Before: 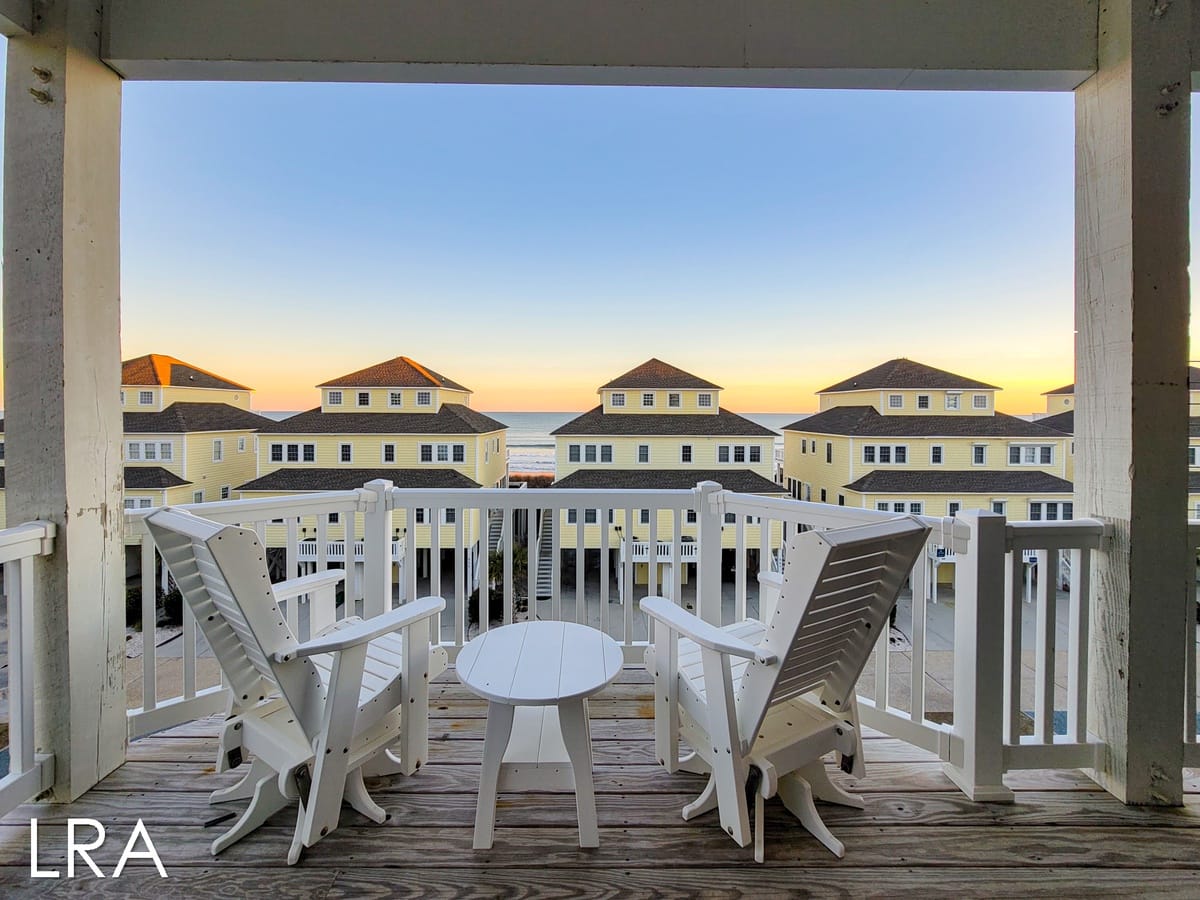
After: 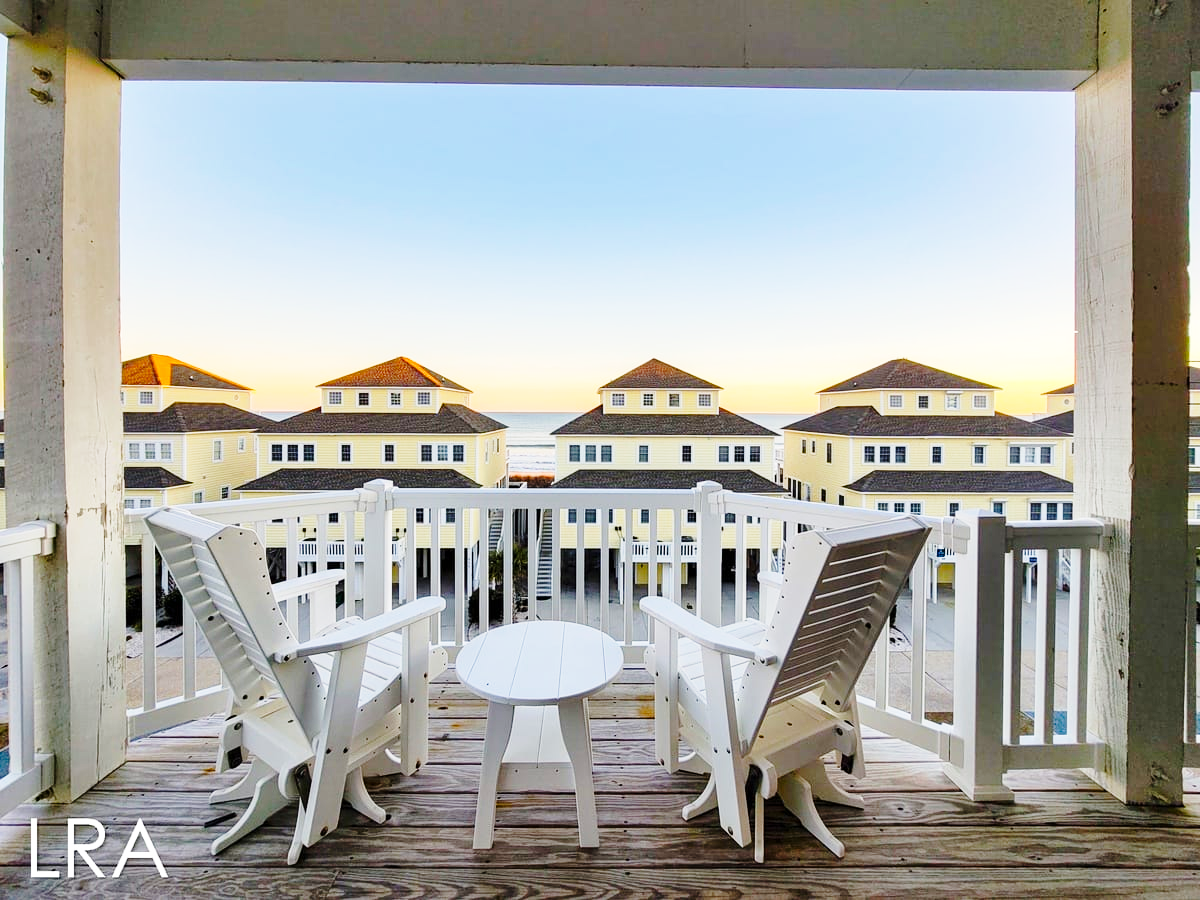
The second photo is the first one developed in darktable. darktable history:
color balance rgb: perceptual saturation grading › global saturation 20%, perceptual saturation grading › highlights -24.849%, perceptual saturation grading › shadows 23.974%, global vibrance 9.356%
base curve: curves: ch0 [(0, 0) (0.028, 0.03) (0.121, 0.232) (0.46, 0.748) (0.859, 0.968) (1, 1)], preserve colors none
